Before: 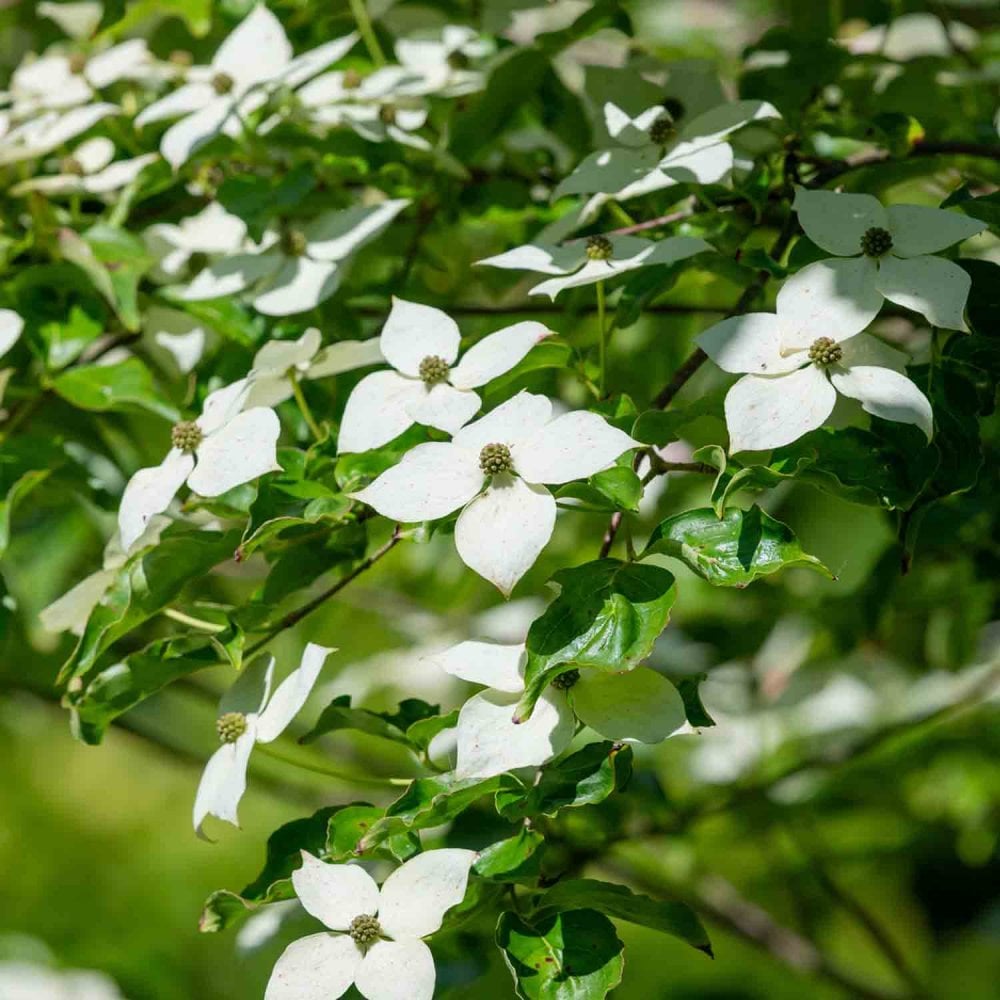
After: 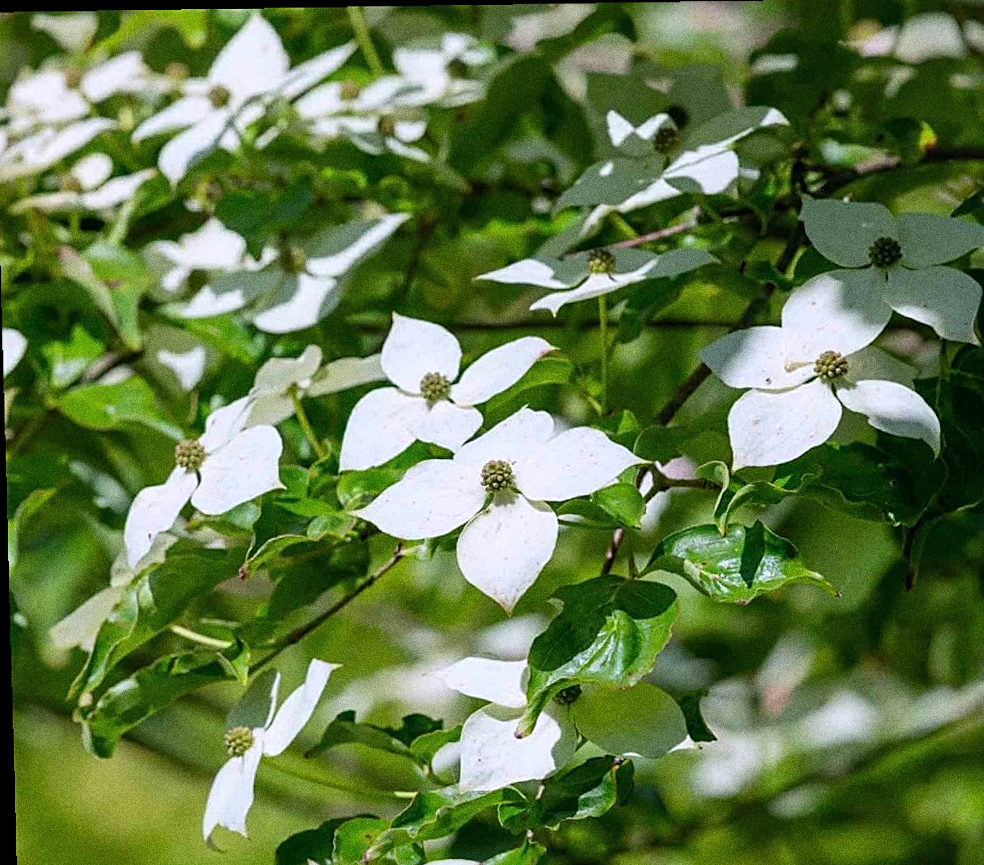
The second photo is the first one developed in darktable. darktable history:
grain: coarseness 0.09 ISO, strength 40%
sharpen: on, module defaults
white balance: red 1.004, blue 1.096
crop and rotate: angle 0.2°, left 0.275%, right 3.127%, bottom 14.18%
rotate and perspective: lens shift (vertical) 0.048, lens shift (horizontal) -0.024, automatic cropping off
